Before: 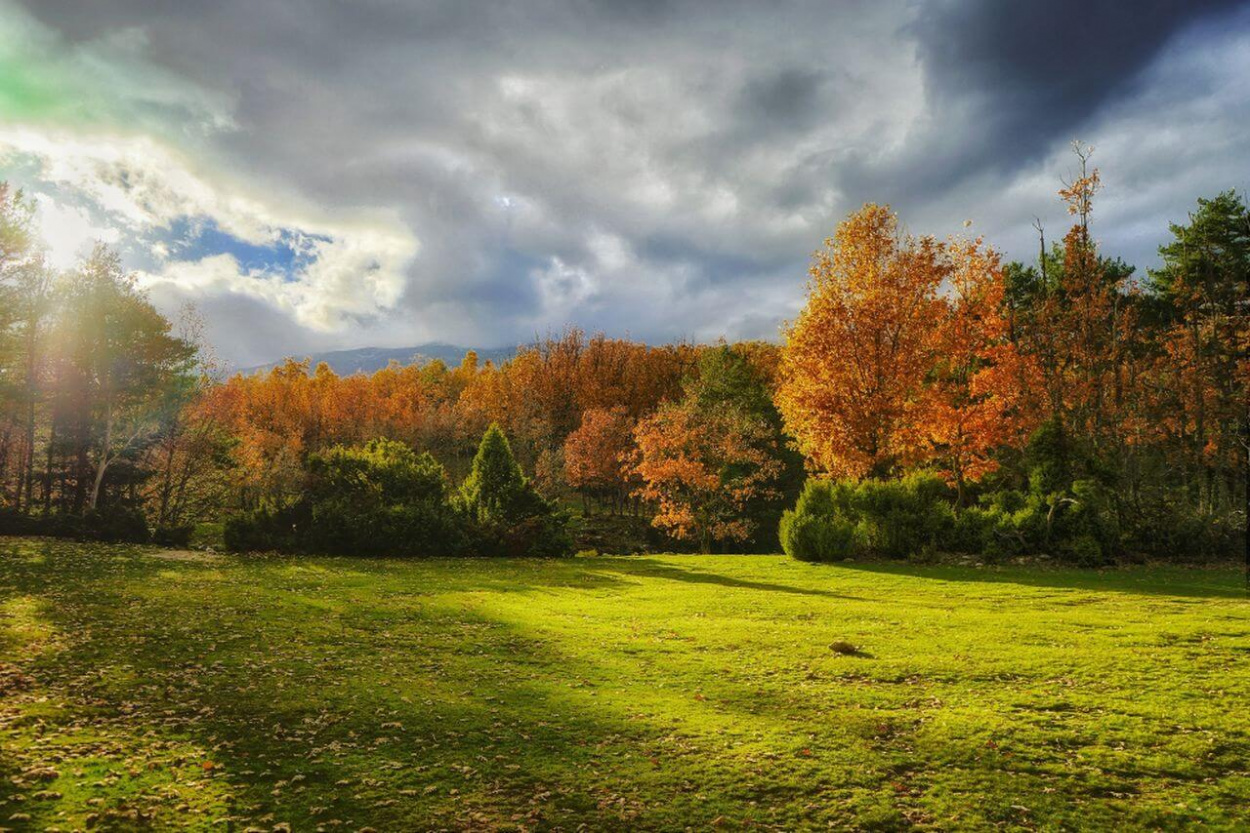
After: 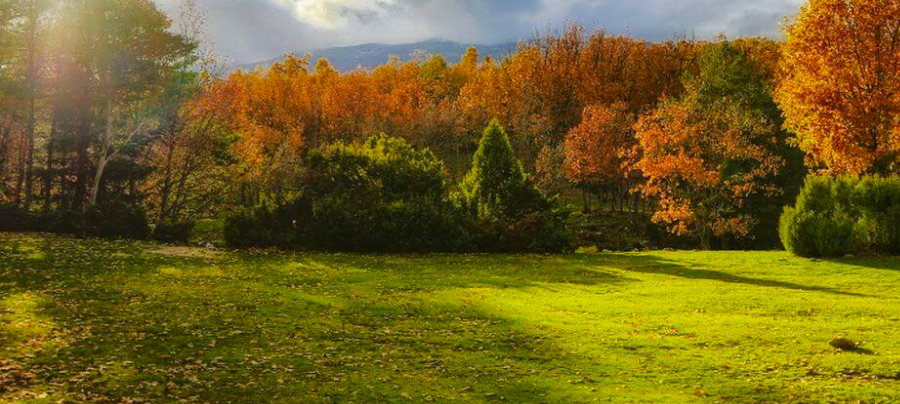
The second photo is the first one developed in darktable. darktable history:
contrast brightness saturation: contrast 0.08, saturation 0.2
crop: top 36.498%, right 27.964%, bottom 14.995%
